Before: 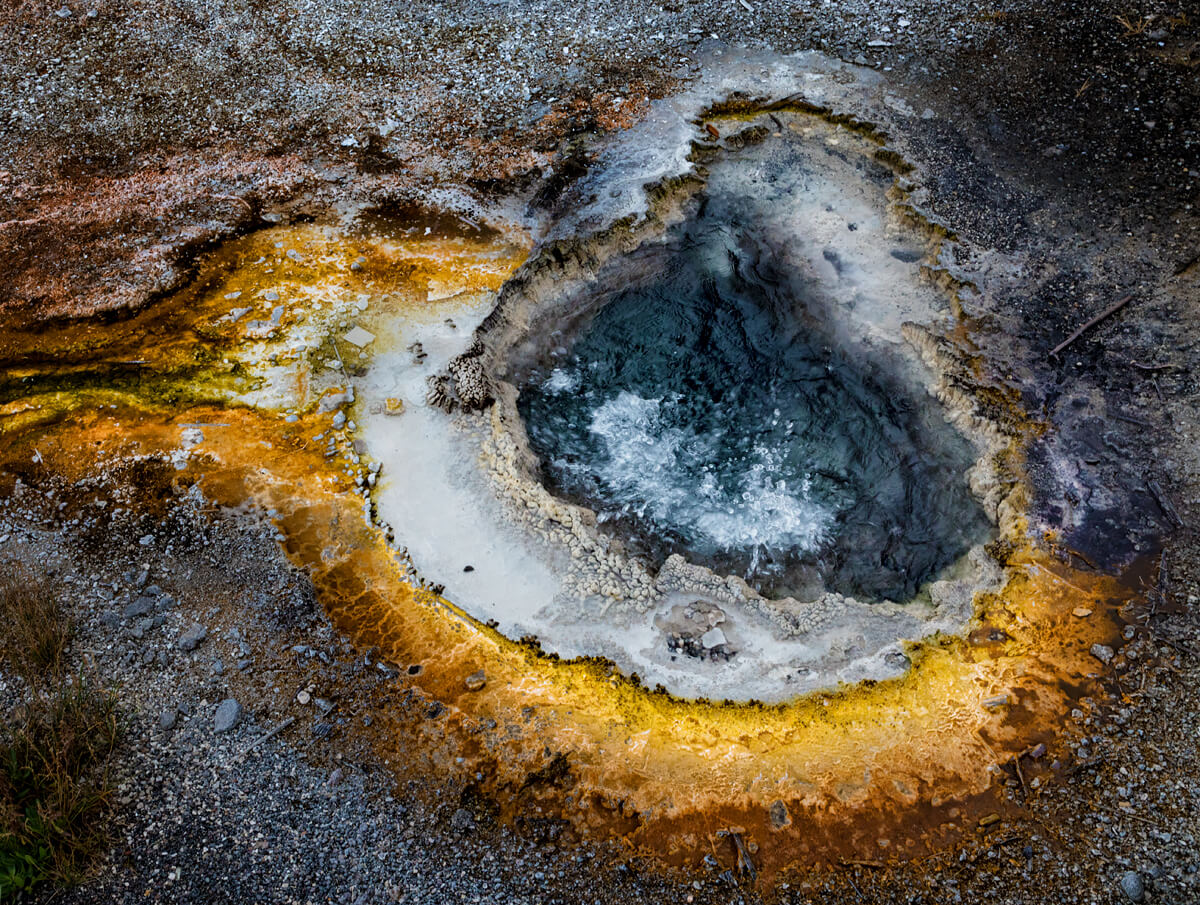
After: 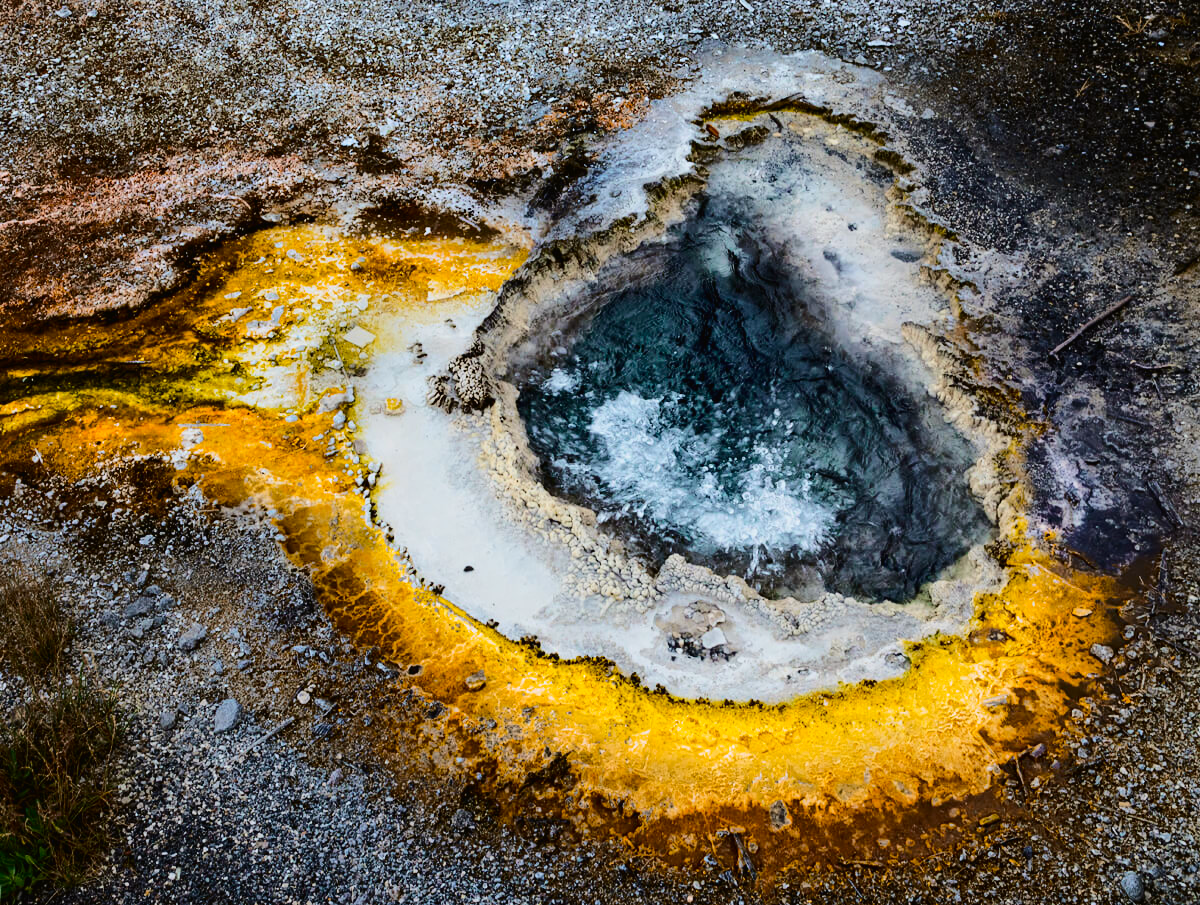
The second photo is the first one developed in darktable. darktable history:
tone curve: curves: ch0 [(0, 0.011) (0.104, 0.085) (0.236, 0.234) (0.398, 0.507) (0.498, 0.621) (0.65, 0.757) (0.835, 0.883) (1, 0.961)]; ch1 [(0, 0) (0.353, 0.344) (0.43, 0.401) (0.479, 0.476) (0.502, 0.502) (0.54, 0.542) (0.602, 0.613) (0.638, 0.668) (0.693, 0.727) (1, 1)]; ch2 [(0, 0) (0.34, 0.314) (0.434, 0.43) (0.5, 0.506) (0.521, 0.54) (0.54, 0.56) (0.595, 0.613) (0.644, 0.729) (1, 1)], color space Lab, independent channels, preserve colors none
